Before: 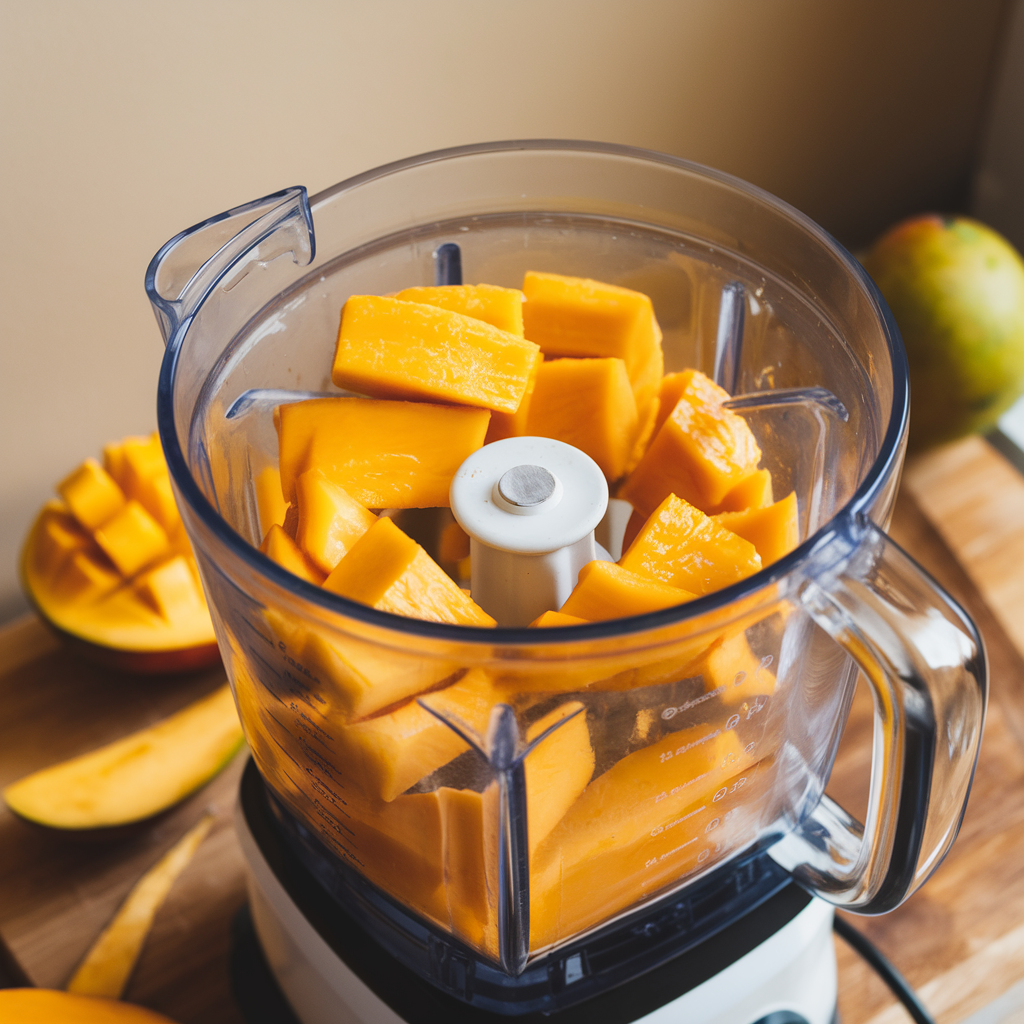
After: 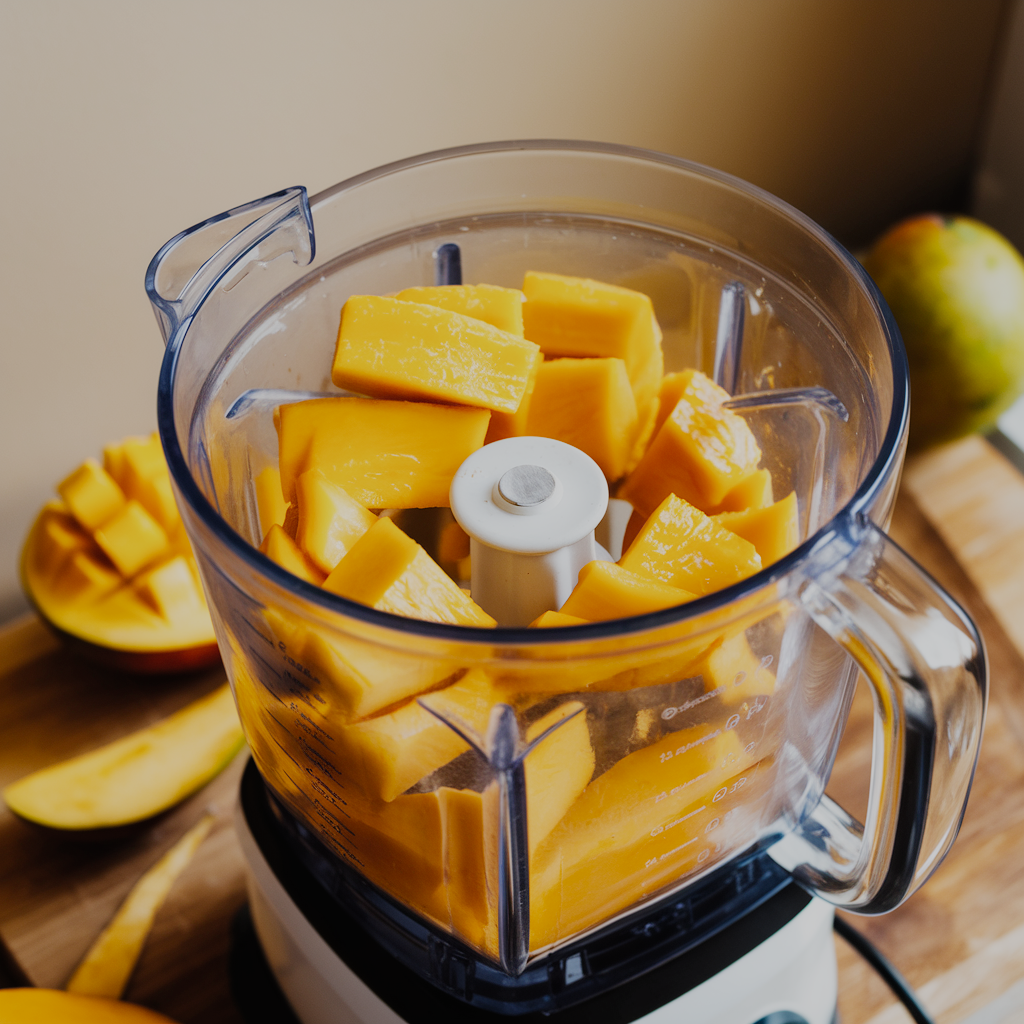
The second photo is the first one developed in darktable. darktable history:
filmic rgb: black relative exposure -7.1 EV, white relative exposure 5.38 EV, hardness 3.03, preserve chrominance no, color science v4 (2020), contrast in shadows soft
